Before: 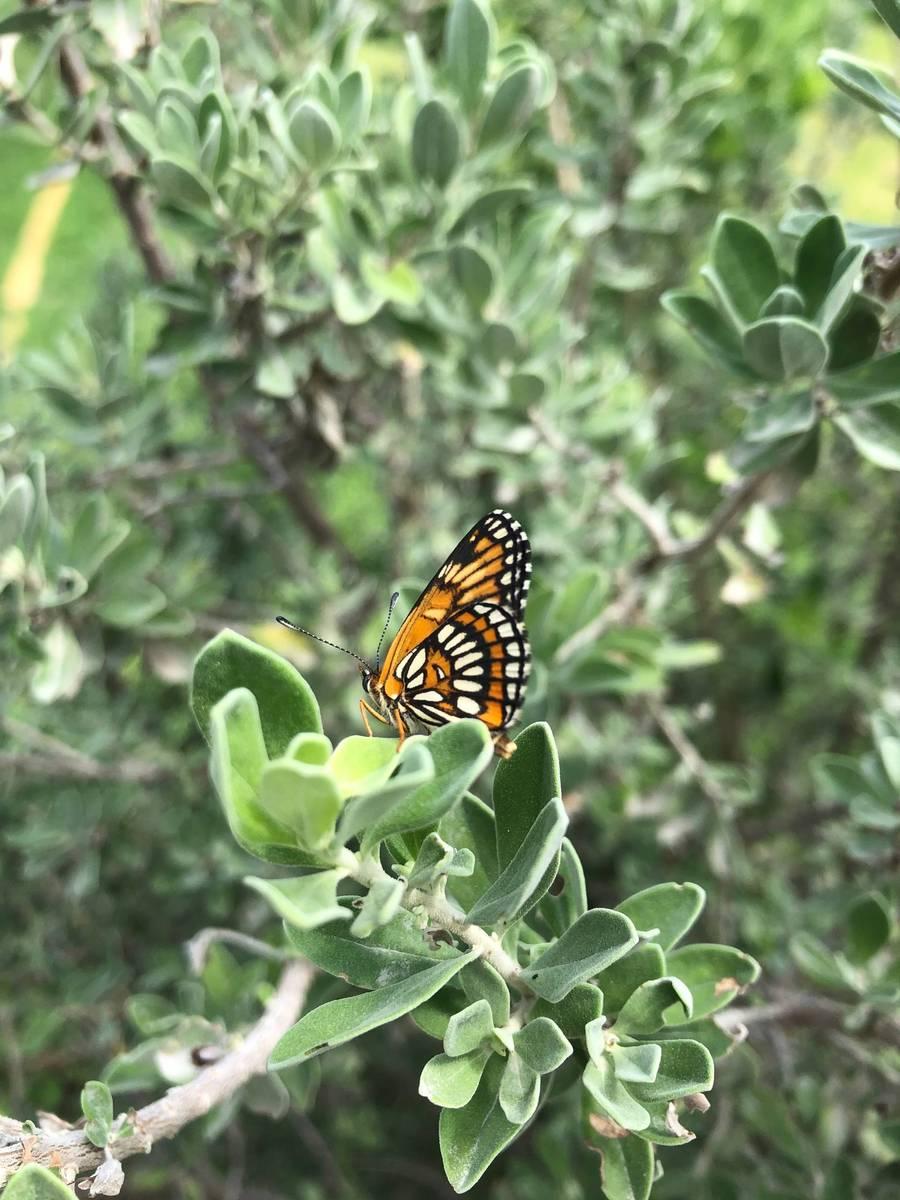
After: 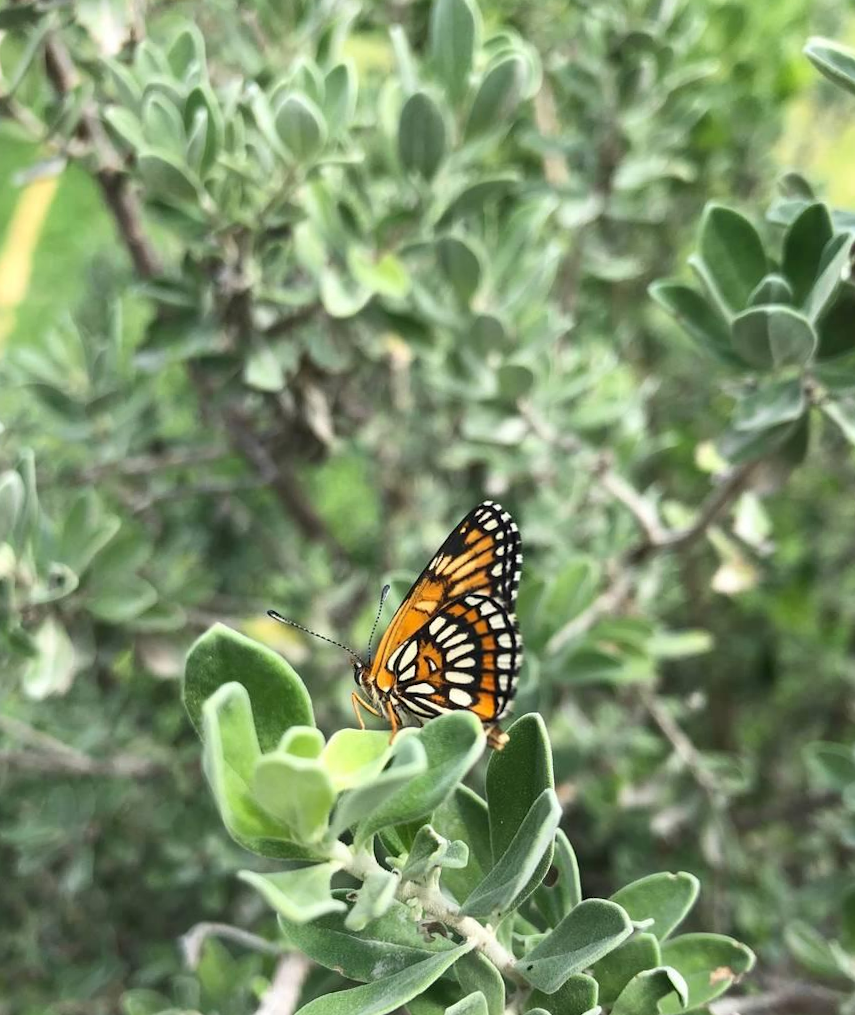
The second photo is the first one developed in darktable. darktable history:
crop and rotate: angle 0.594°, left 0.39%, right 3.297%, bottom 14.218%
